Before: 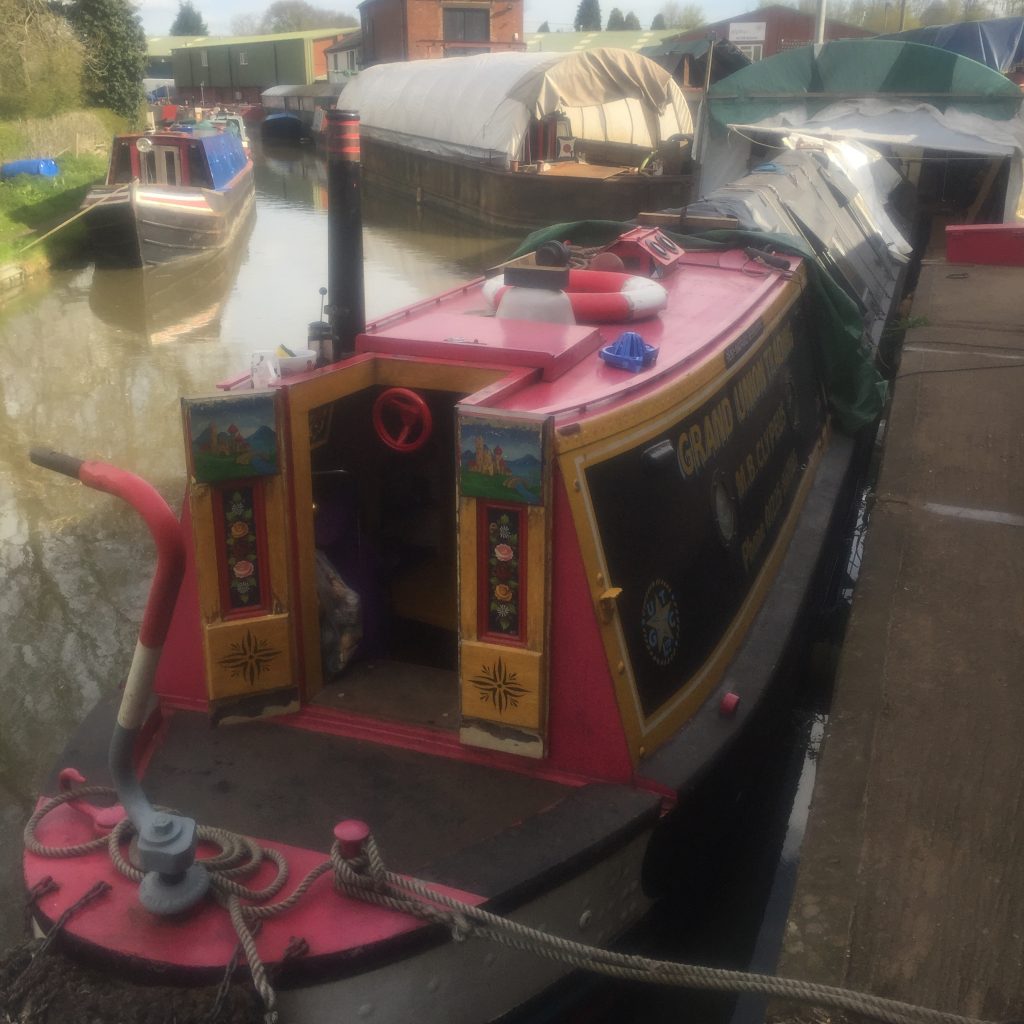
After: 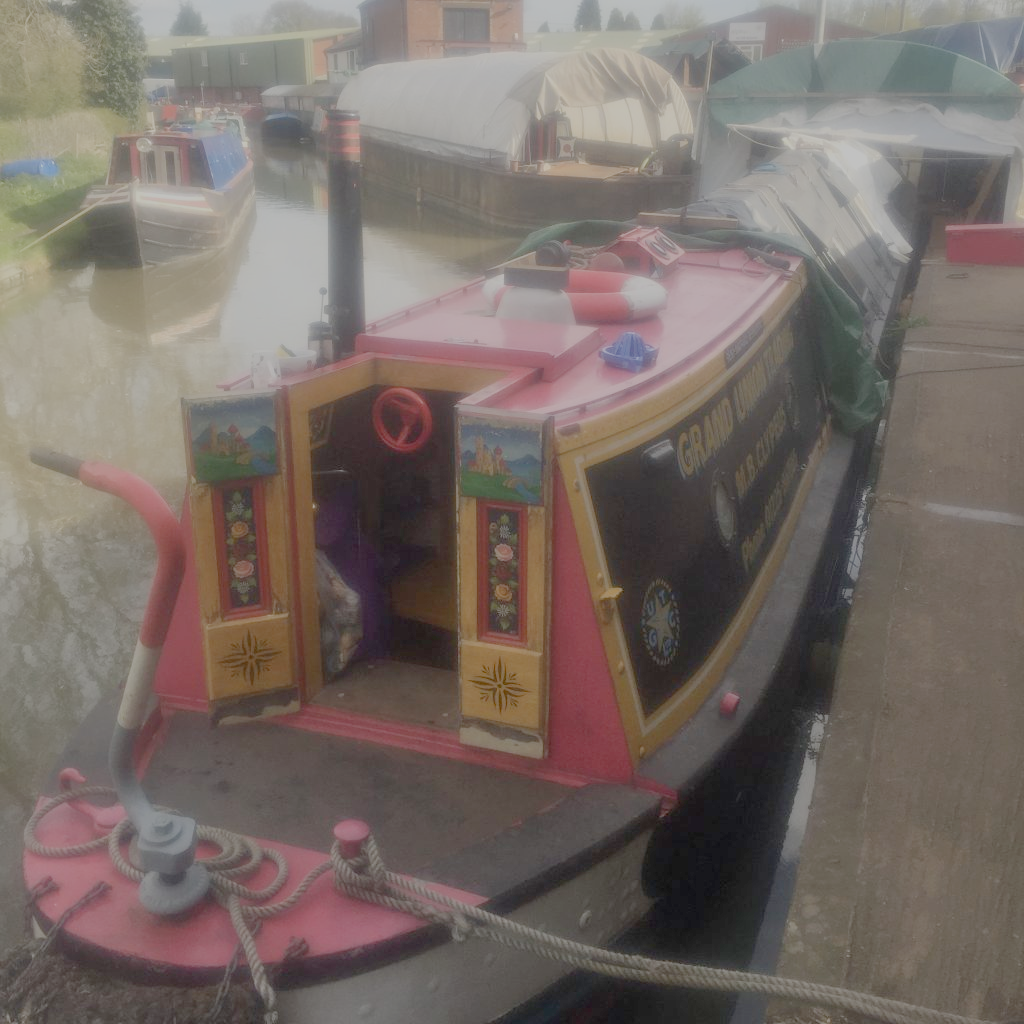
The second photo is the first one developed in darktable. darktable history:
exposure: exposure 1.061 EV, compensate highlight preservation false
filmic rgb: white relative exposure 8 EV, threshold 3 EV, structure ↔ texture 100%, target black luminance 0%, hardness 2.44, latitude 76.53%, contrast 0.562, shadows ↔ highlights balance 0%, preserve chrominance no, color science v4 (2020), iterations of high-quality reconstruction 10, type of noise poissonian, enable highlight reconstruction true
